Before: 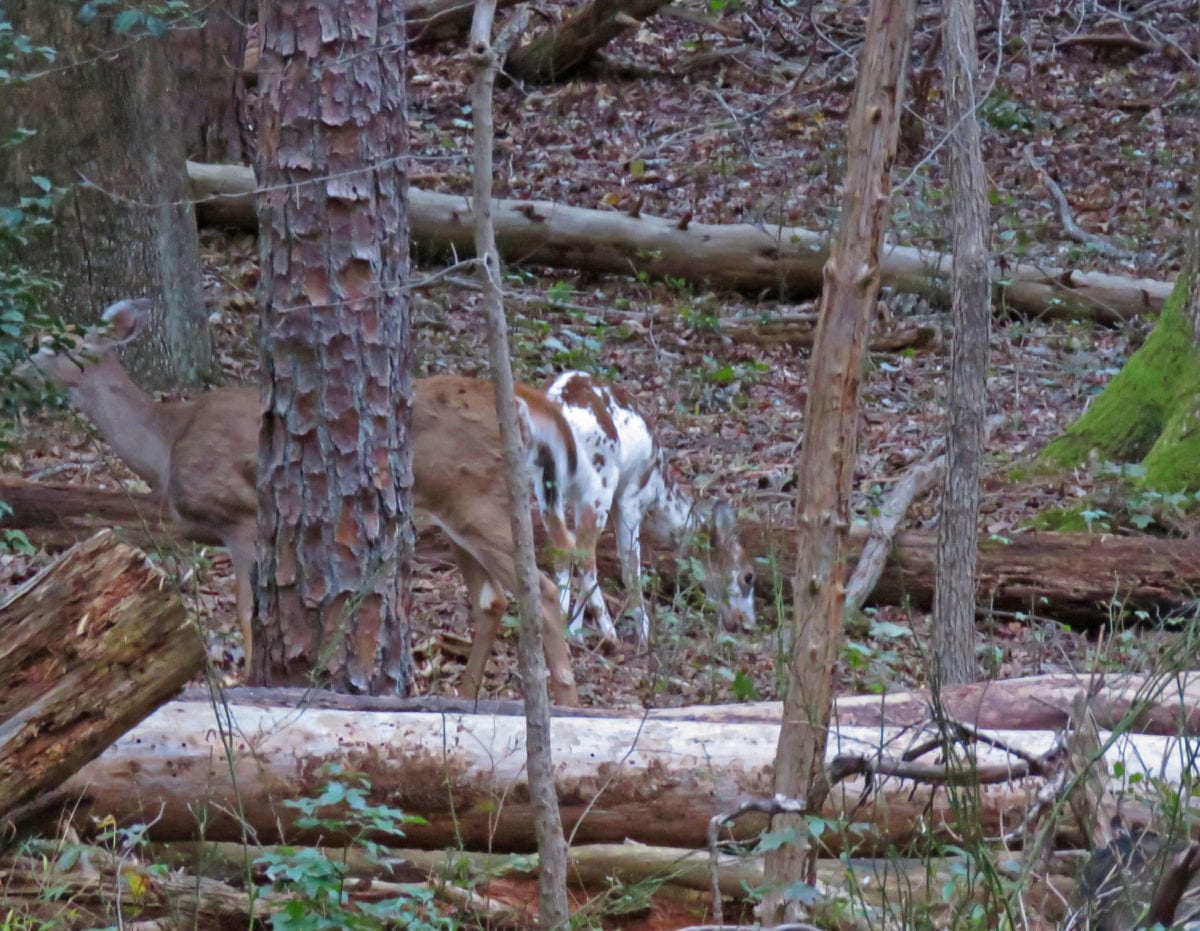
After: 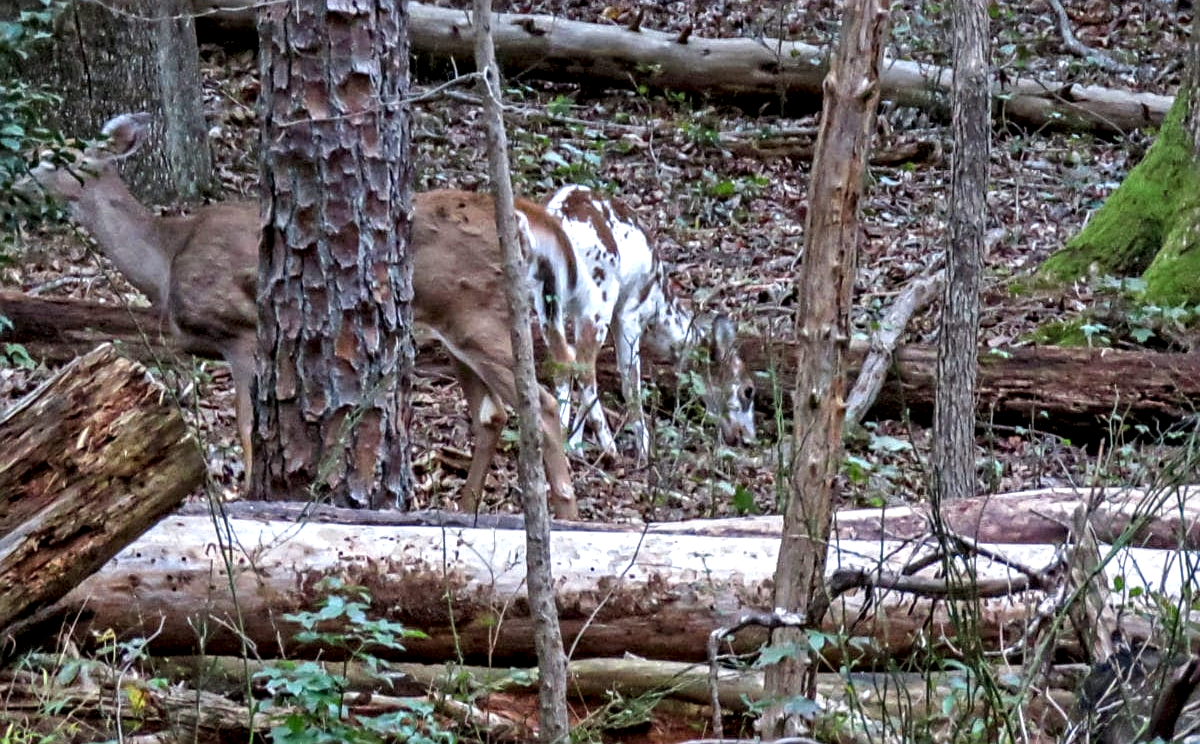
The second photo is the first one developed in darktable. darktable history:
local contrast: highlights 19%, detail 186%
crop and rotate: top 19.998%
tone curve: curves: ch0 [(0, 0) (0.003, 0.003) (0.011, 0.011) (0.025, 0.025) (0.044, 0.044) (0.069, 0.068) (0.1, 0.098) (0.136, 0.134) (0.177, 0.175) (0.224, 0.221) (0.277, 0.273) (0.335, 0.331) (0.399, 0.394) (0.468, 0.462) (0.543, 0.543) (0.623, 0.623) (0.709, 0.709) (0.801, 0.801) (0.898, 0.898) (1, 1)], preserve colors none
sharpen: on, module defaults
